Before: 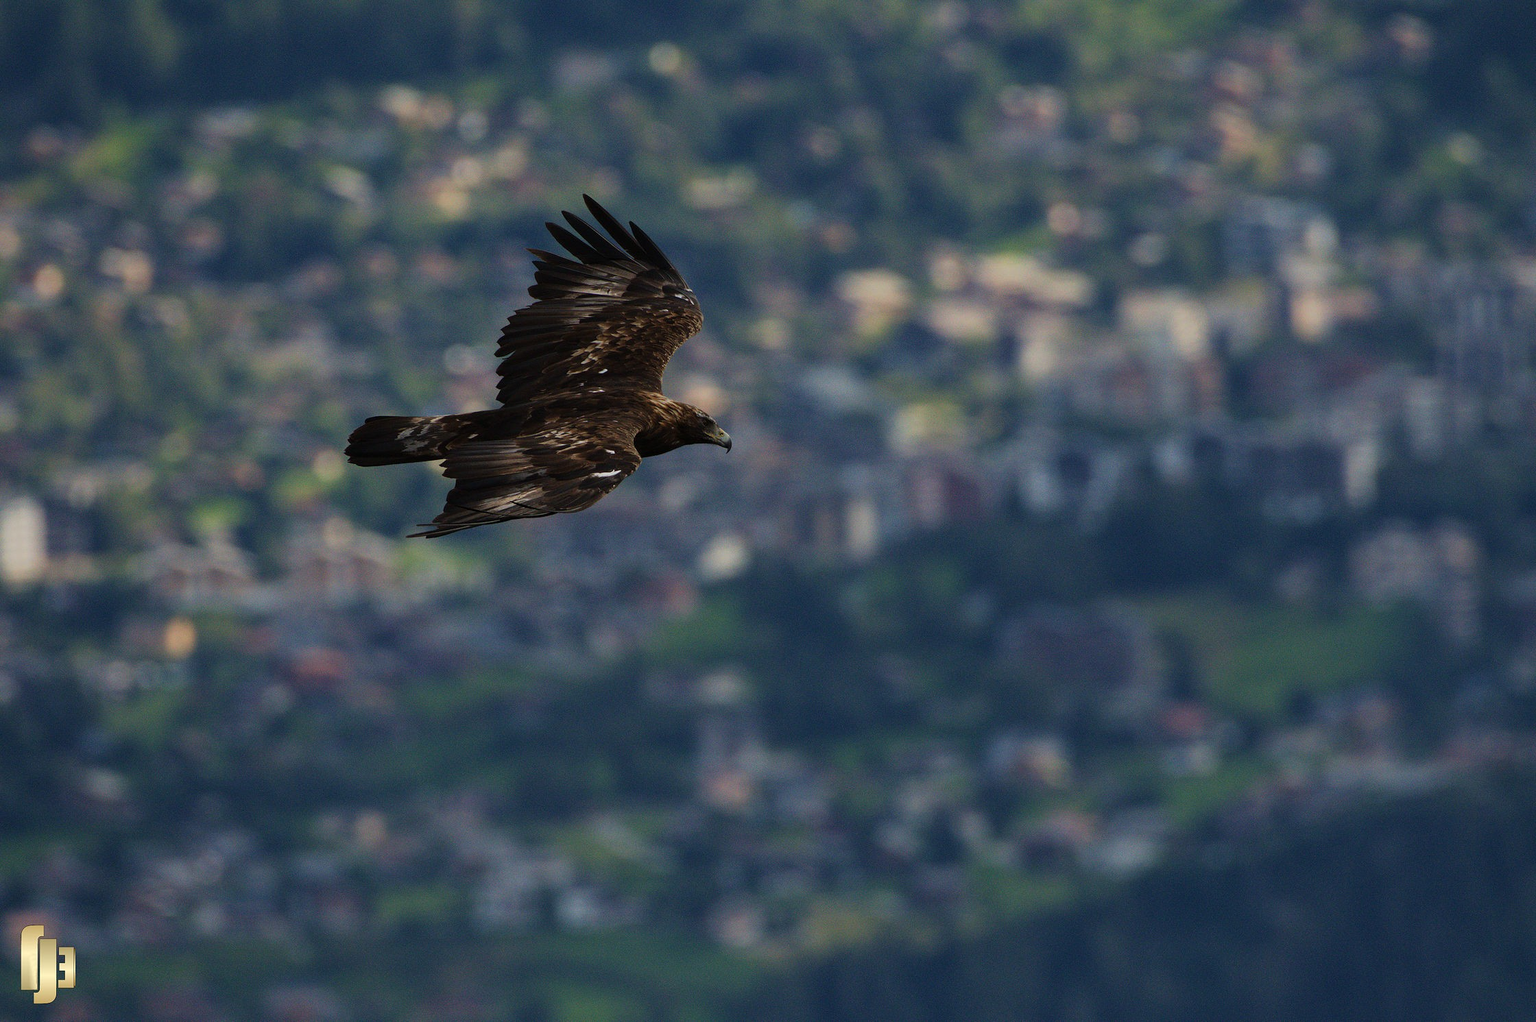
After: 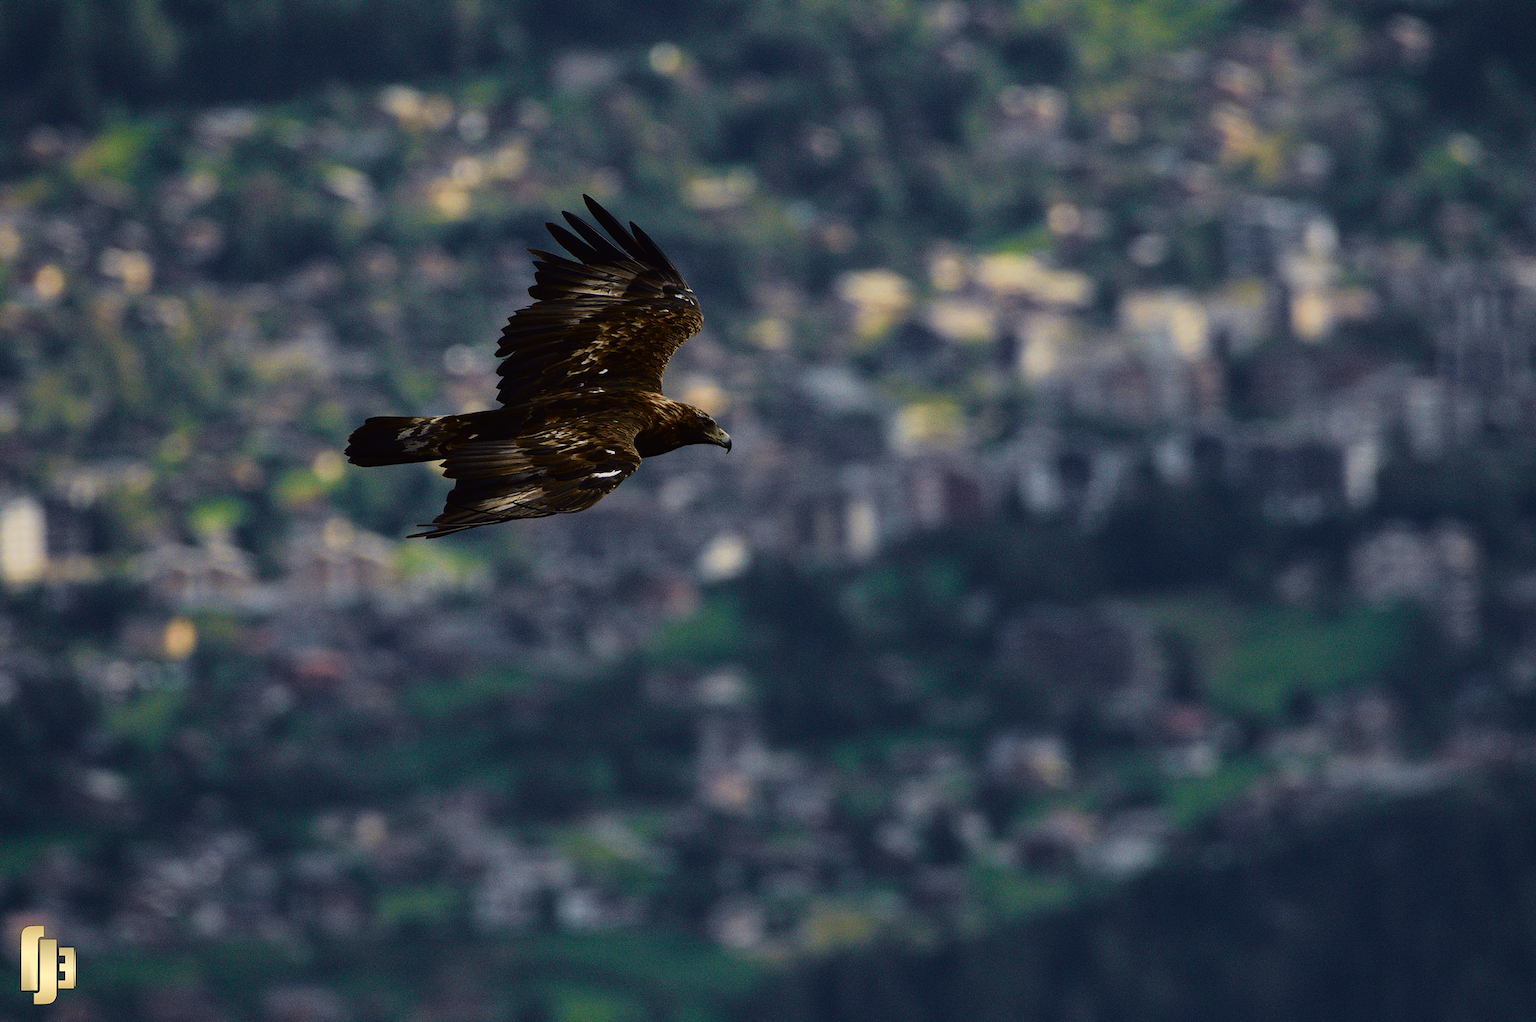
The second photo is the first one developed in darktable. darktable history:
tone curve: curves: ch0 [(0, 0.011) (0.053, 0.026) (0.174, 0.115) (0.416, 0.417) (0.697, 0.758) (0.852, 0.902) (0.991, 0.981)]; ch1 [(0, 0) (0.264, 0.22) (0.407, 0.373) (0.463, 0.457) (0.492, 0.5) (0.512, 0.511) (0.54, 0.543) (0.585, 0.617) (0.659, 0.686) (0.78, 0.8) (1, 1)]; ch2 [(0, 0) (0.438, 0.449) (0.473, 0.469) (0.503, 0.5) (0.523, 0.534) (0.562, 0.591) (0.612, 0.627) (0.701, 0.707) (1, 1)], color space Lab, independent channels, preserve colors none
